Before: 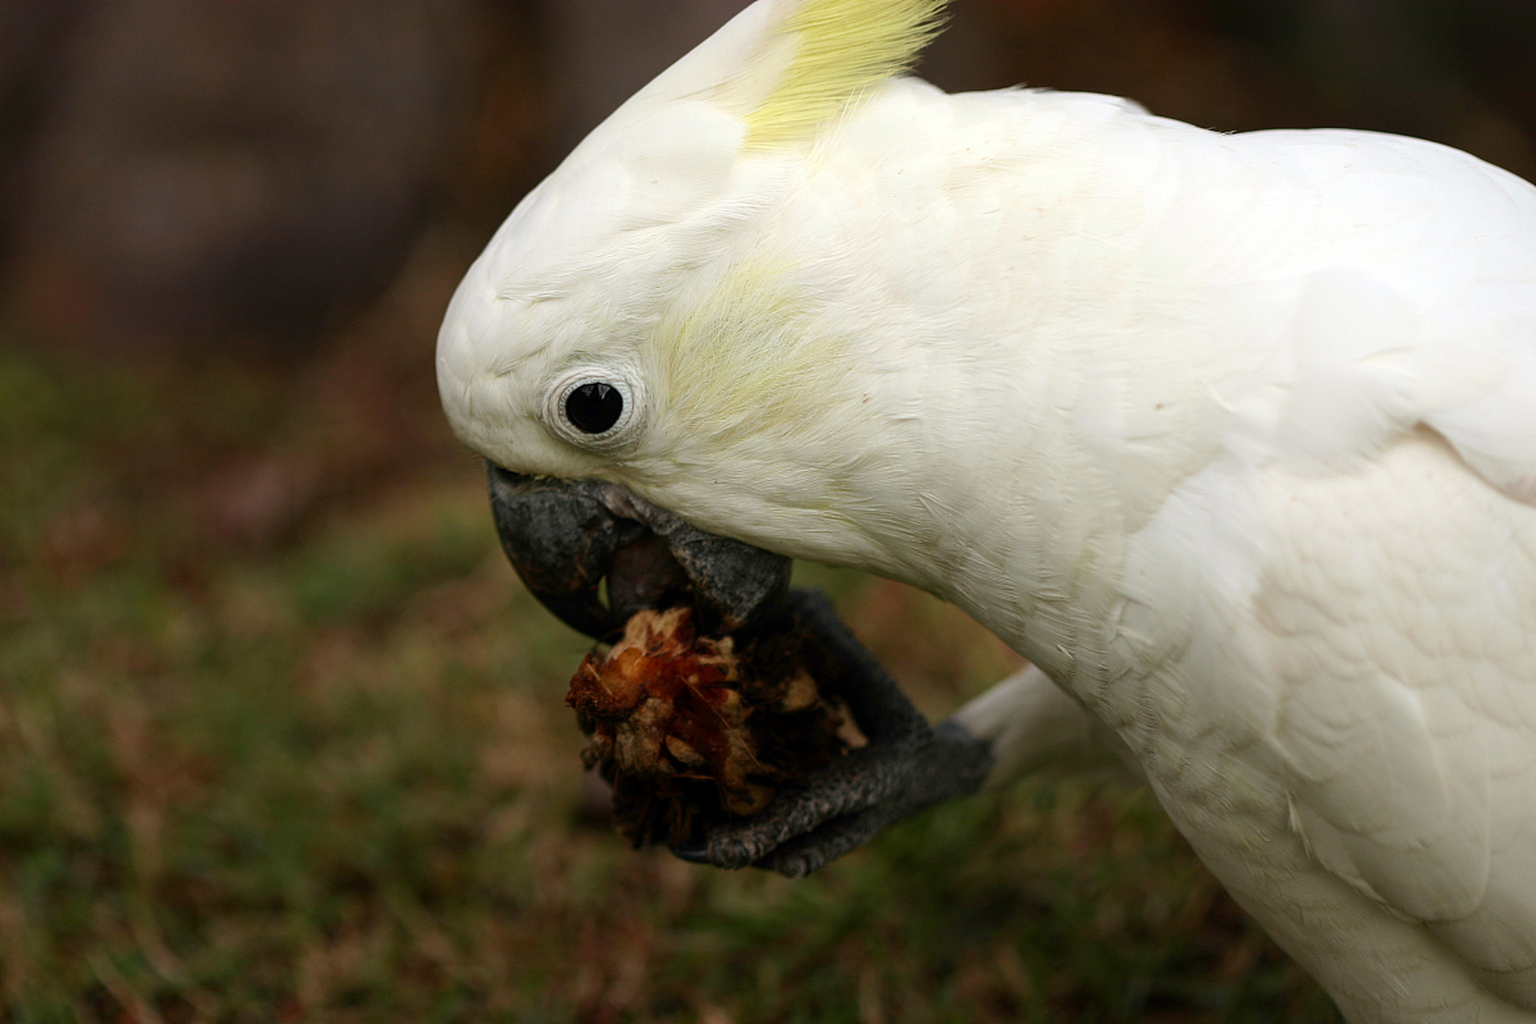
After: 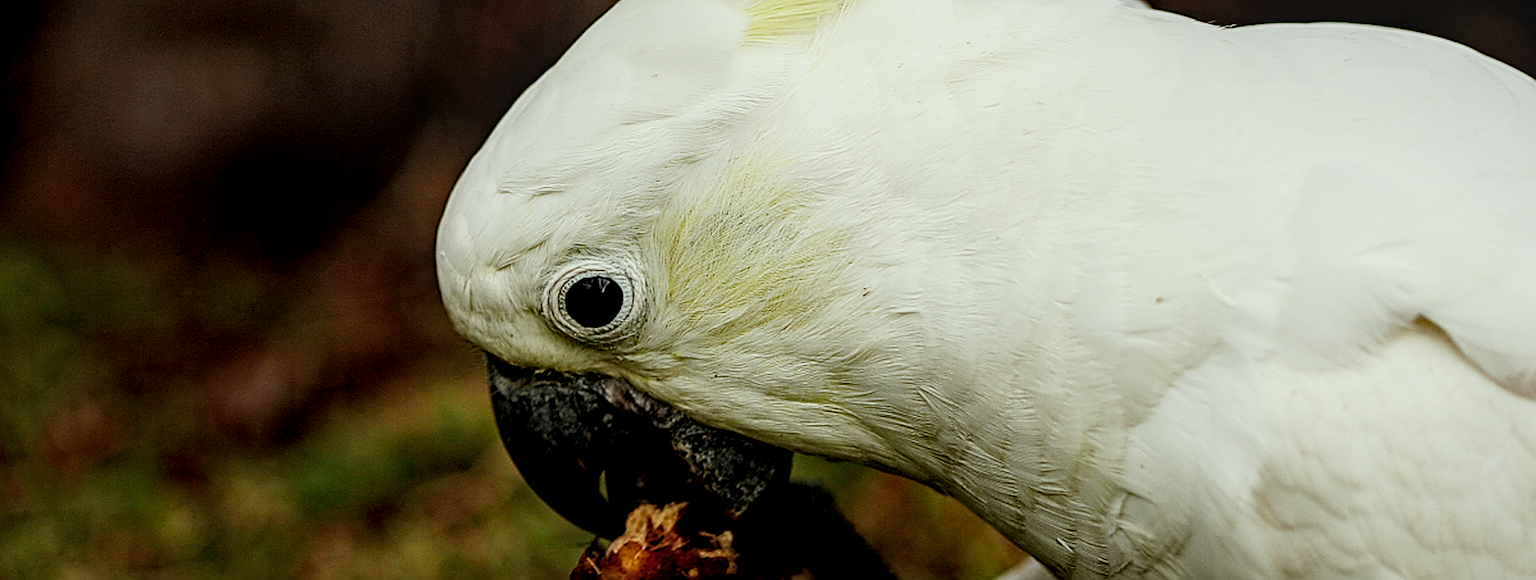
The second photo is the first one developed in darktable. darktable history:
exposure: compensate highlight preservation false
crop and rotate: top 10.447%, bottom 32.83%
sharpen: amount 0.887
local contrast: detail 150%
color correction: highlights a* -4.75, highlights b* 5.05, saturation 0.95
haze removal: strength 0.297, distance 0.251, compatibility mode true, adaptive false
filmic rgb: black relative exposure -16 EV, white relative exposure 5.3 EV, threshold 3.05 EV, hardness 5.91, contrast 1.263, preserve chrominance no, color science v4 (2020), contrast in shadows soft, enable highlight reconstruction true
